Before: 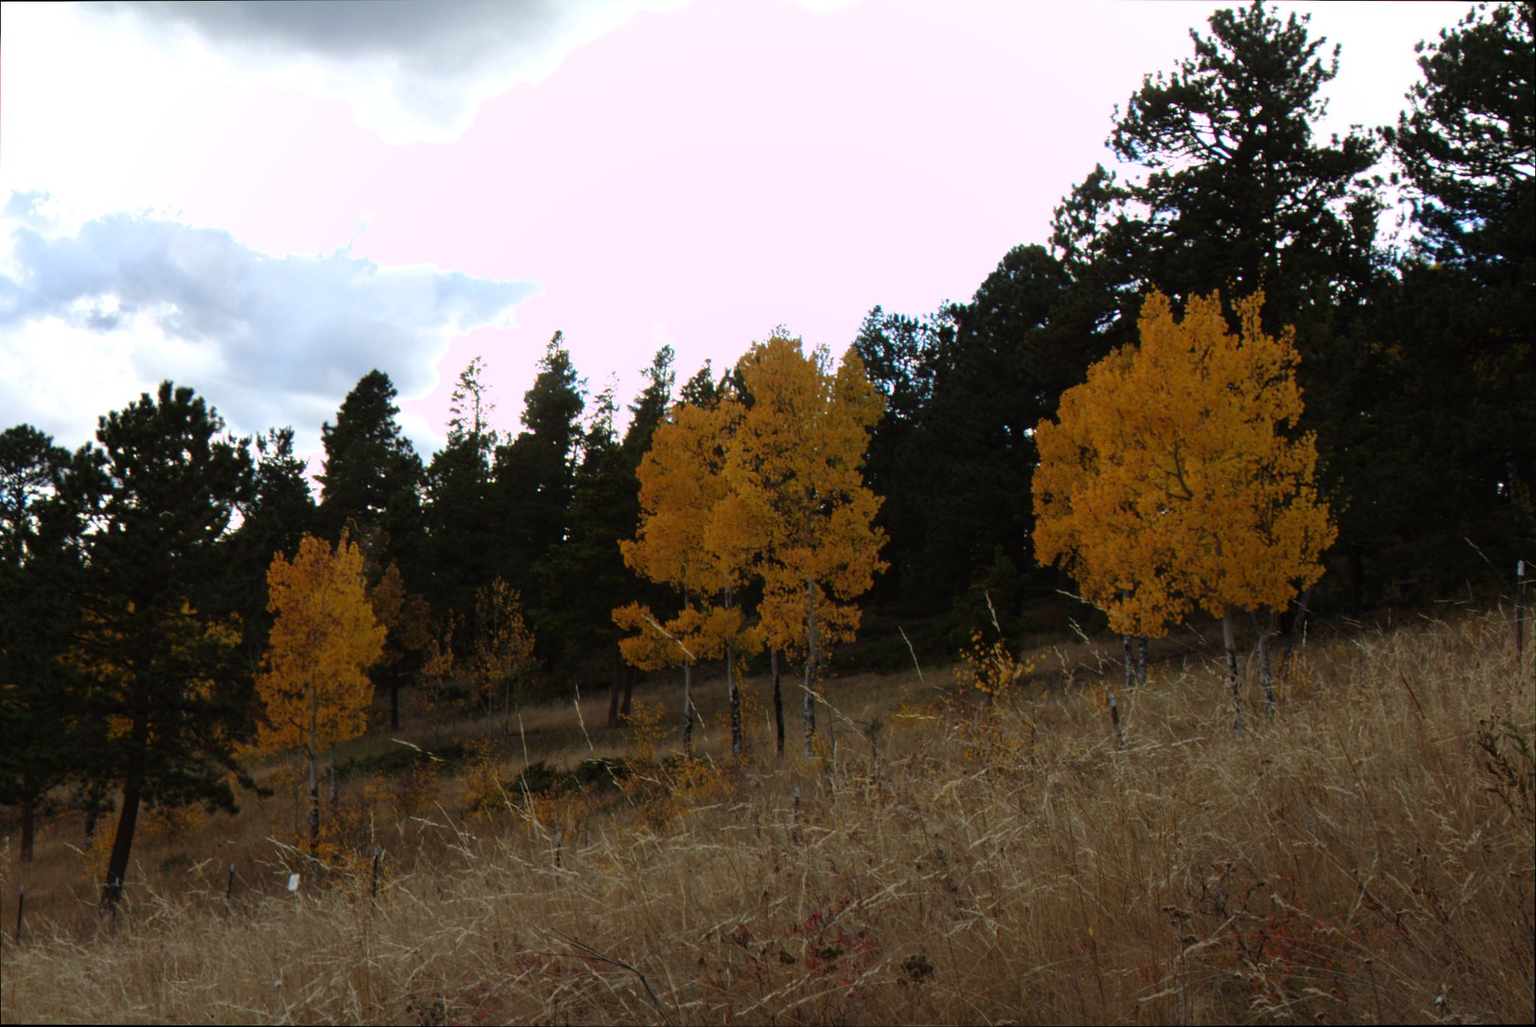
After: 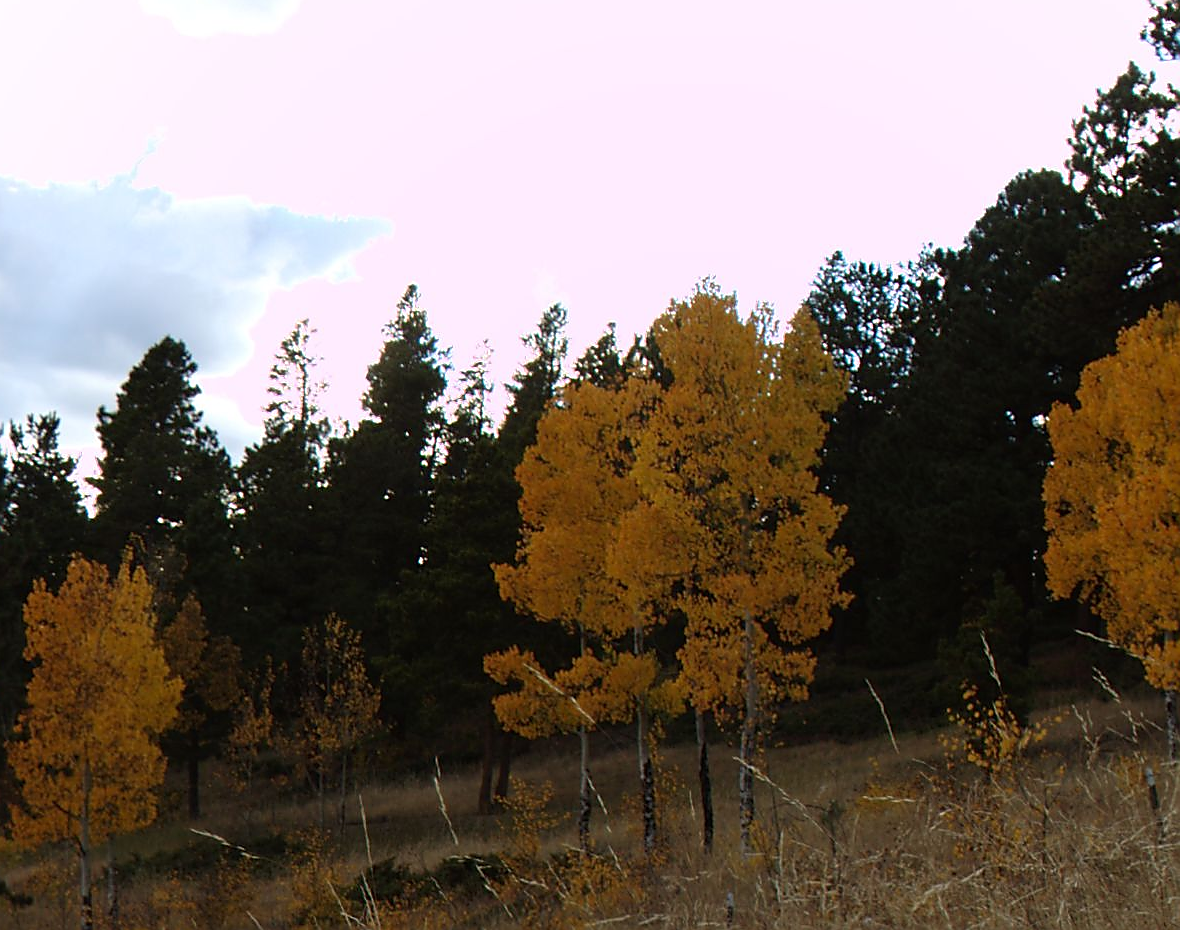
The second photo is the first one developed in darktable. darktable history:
sharpen: radius 1.364, amount 1.254, threshold 0.785
crop: left 16.247%, top 11.436%, right 26.078%, bottom 20.624%
